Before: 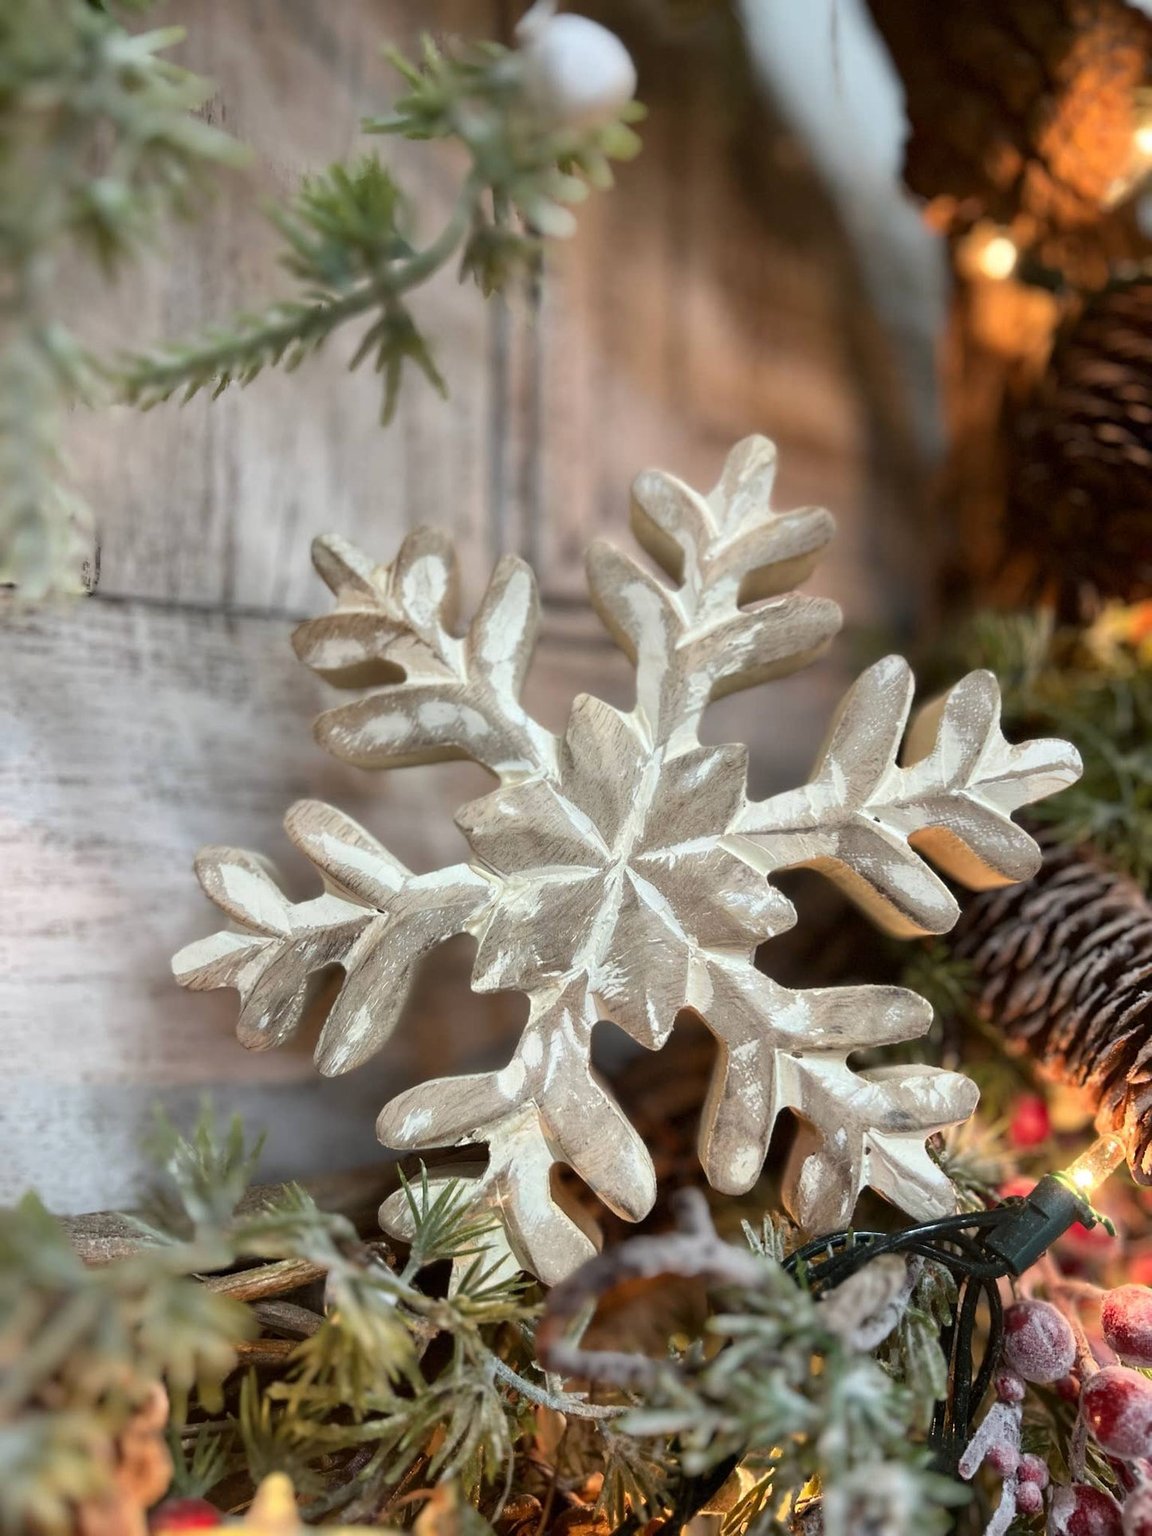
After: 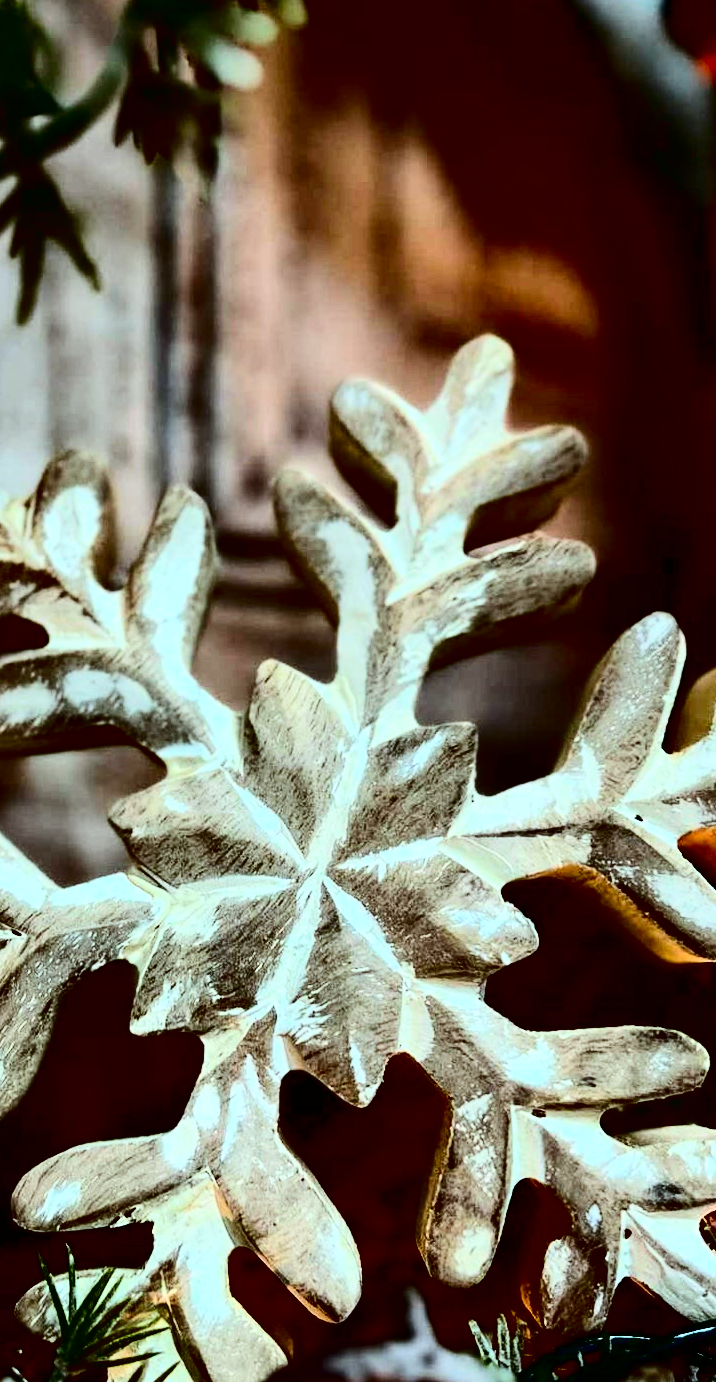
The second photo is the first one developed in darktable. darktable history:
crop: left 31.956%, top 10.93%, right 18.458%, bottom 17.33%
contrast brightness saturation: contrast 0.75, brightness -0.987, saturation 0.986
color correction: highlights a* -9.96, highlights b* -10.22
